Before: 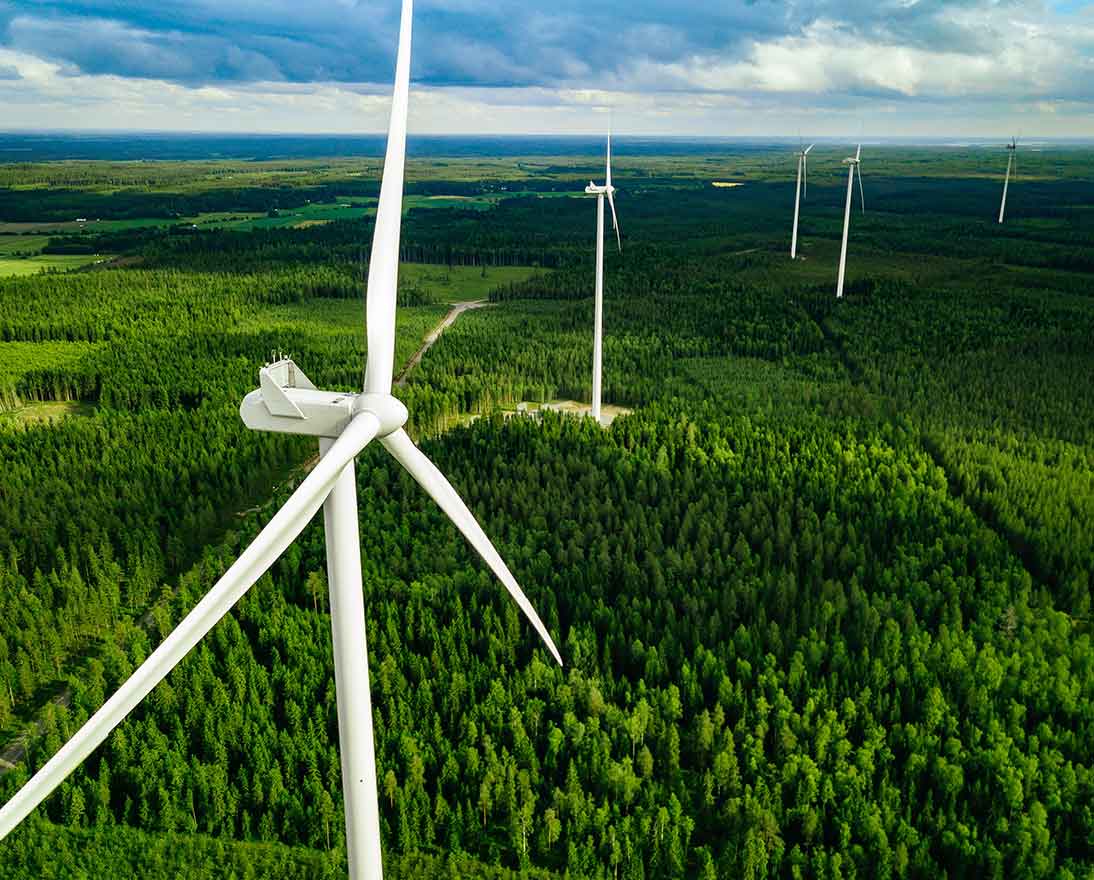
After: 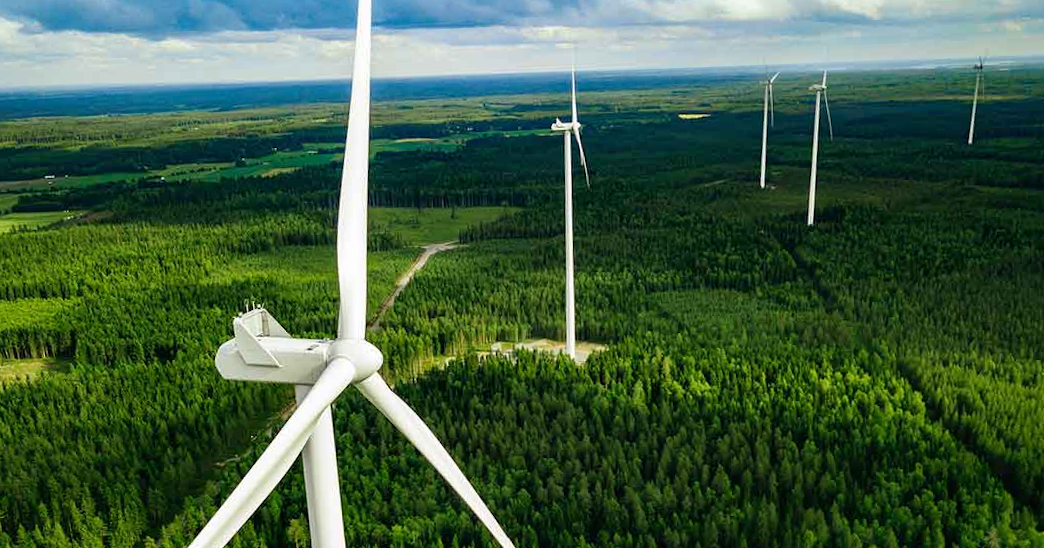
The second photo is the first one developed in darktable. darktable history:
crop and rotate: top 4.848%, bottom 29.503%
rotate and perspective: rotation -2.12°, lens shift (vertical) 0.009, lens shift (horizontal) -0.008, automatic cropping original format, crop left 0.036, crop right 0.964, crop top 0.05, crop bottom 0.959
